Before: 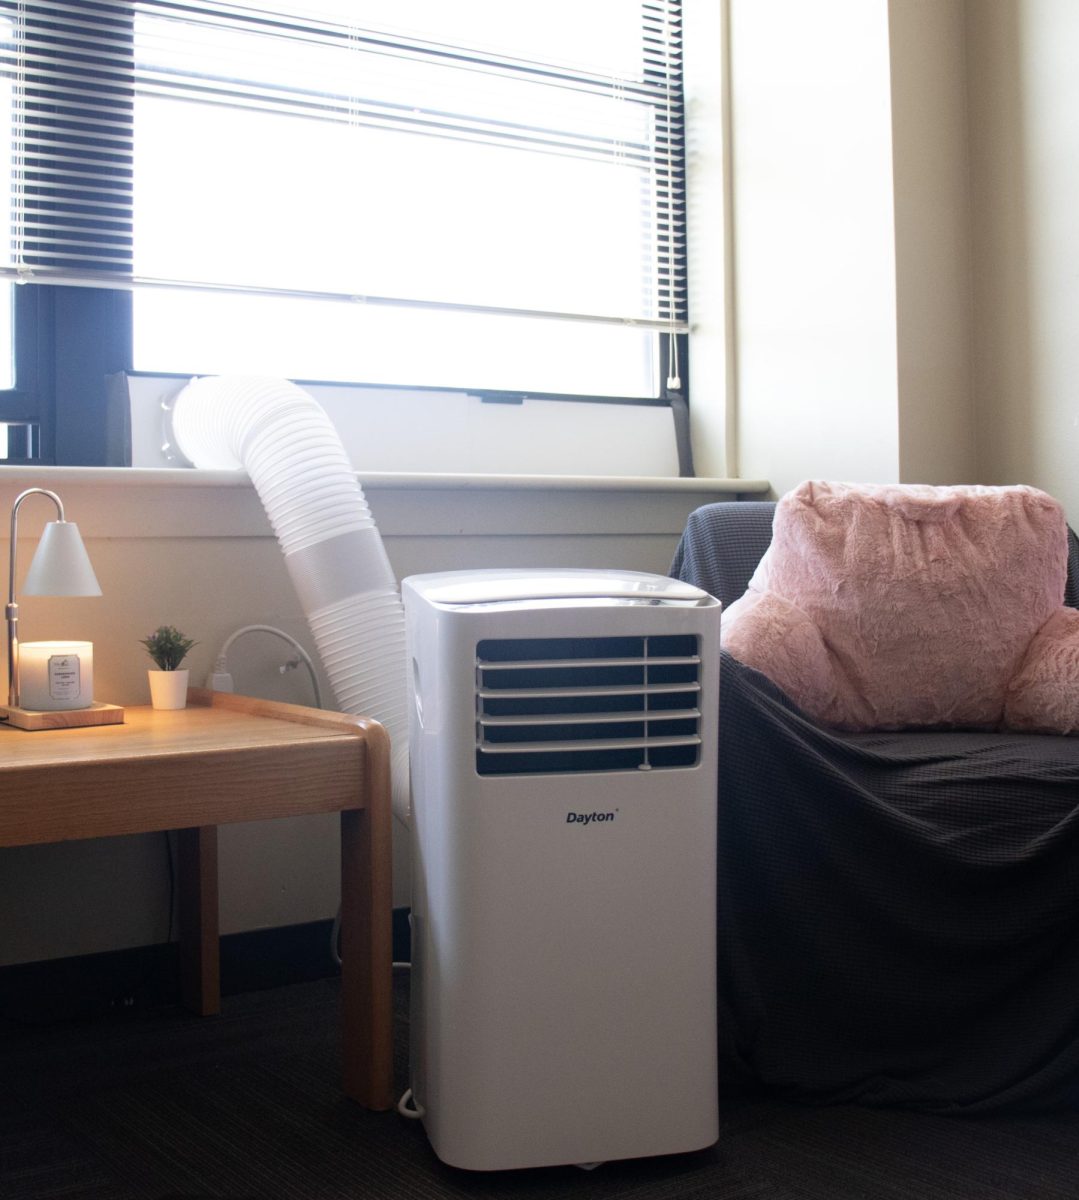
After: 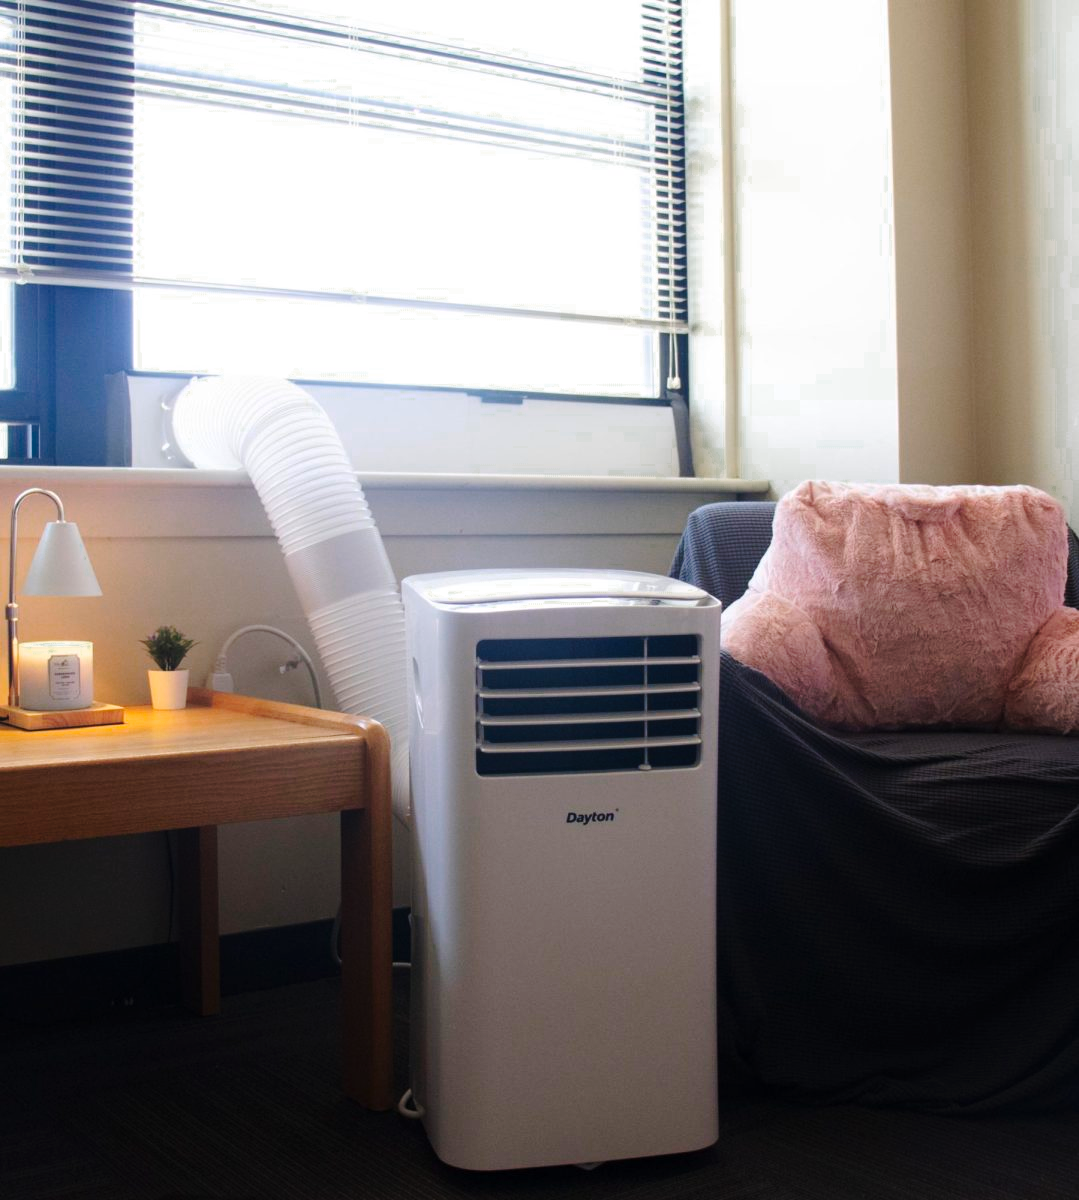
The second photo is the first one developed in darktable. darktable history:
color balance rgb: perceptual saturation grading › global saturation 25%, global vibrance 10%
tone curve: curves: ch0 [(0, 0) (0.003, 0.002) (0.011, 0.009) (0.025, 0.02) (0.044, 0.034) (0.069, 0.046) (0.1, 0.062) (0.136, 0.083) (0.177, 0.119) (0.224, 0.162) (0.277, 0.216) (0.335, 0.282) (0.399, 0.365) (0.468, 0.457) (0.543, 0.541) (0.623, 0.624) (0.709, 0.713) (0.801, 0.797) (0.898, 0.889) (1, 1)], preserve colors none
white balance: red 1, blue 1
color zones: curves: ch0 [(0.25, 0.5) (0.347, 0.092) (0.75, 0.5)]; ch1 [(0.25, 0.5) (0.33, 0.51) (0.75, 0.5)]
